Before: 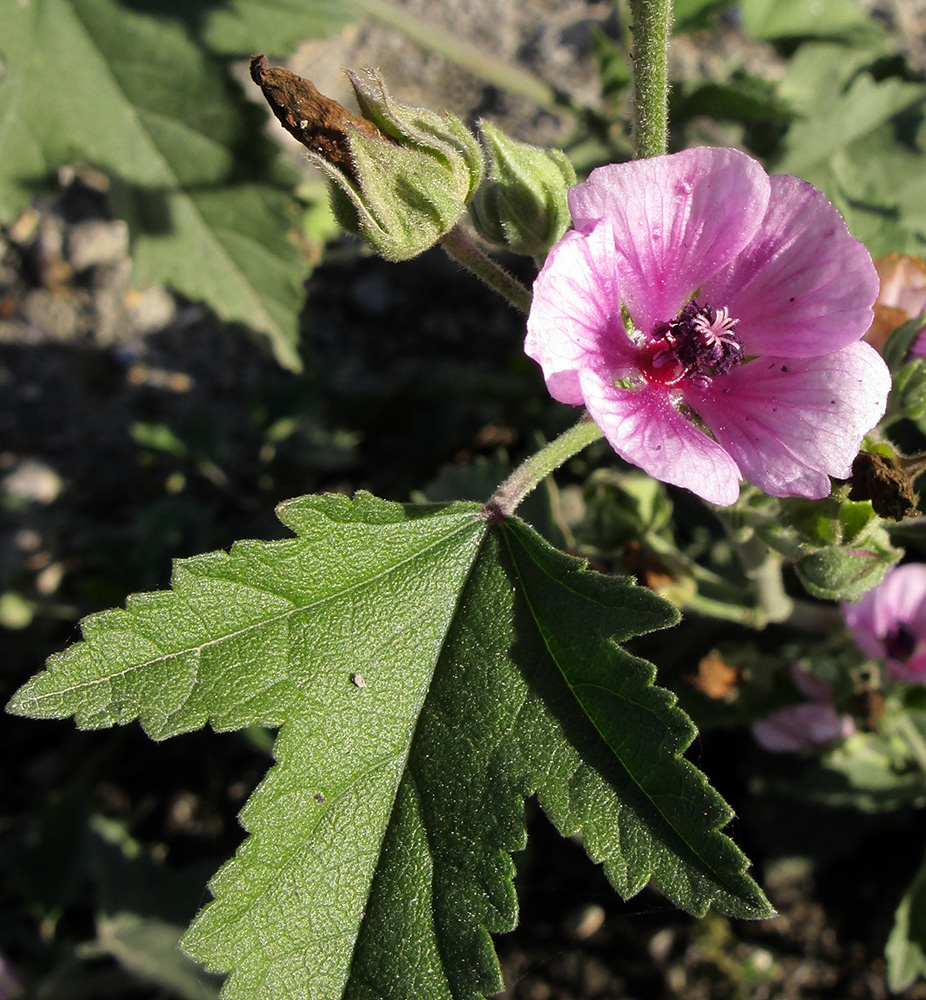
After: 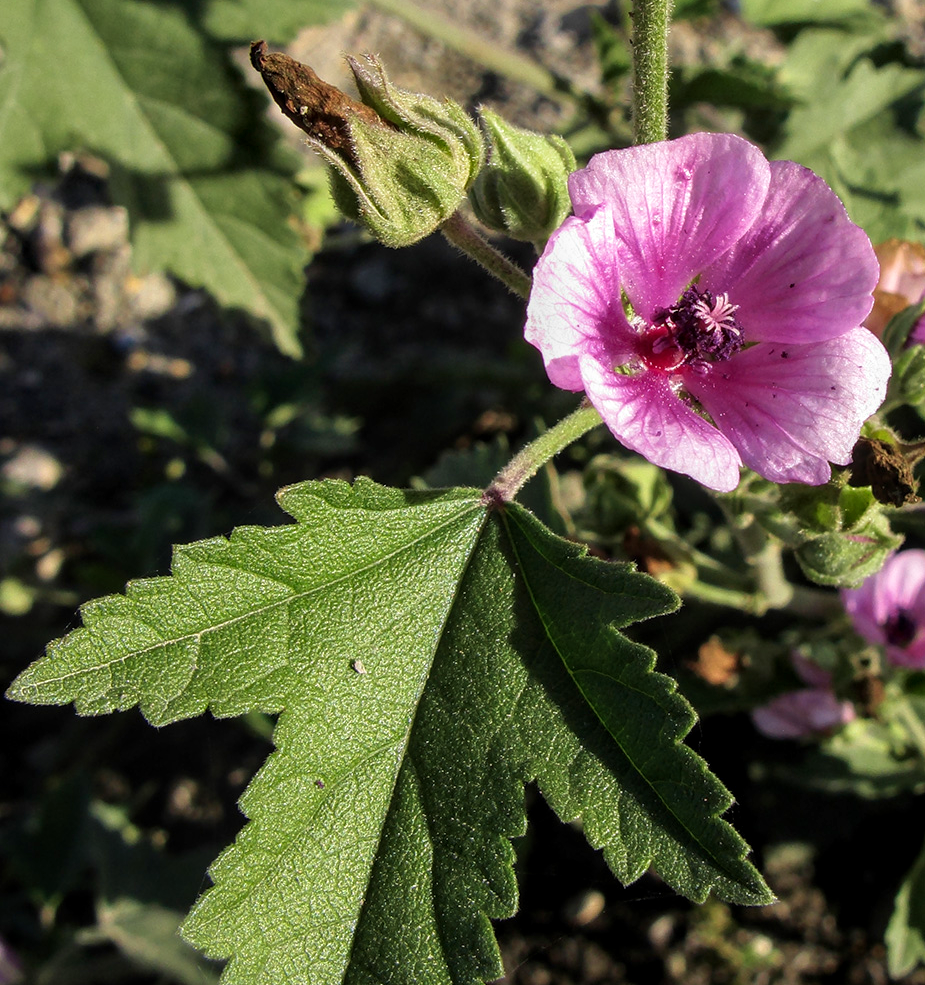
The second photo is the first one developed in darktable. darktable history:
crop: top 1.409%, right 0.084%
local contrast: on, module defaults
velvia: strength 28.31%
